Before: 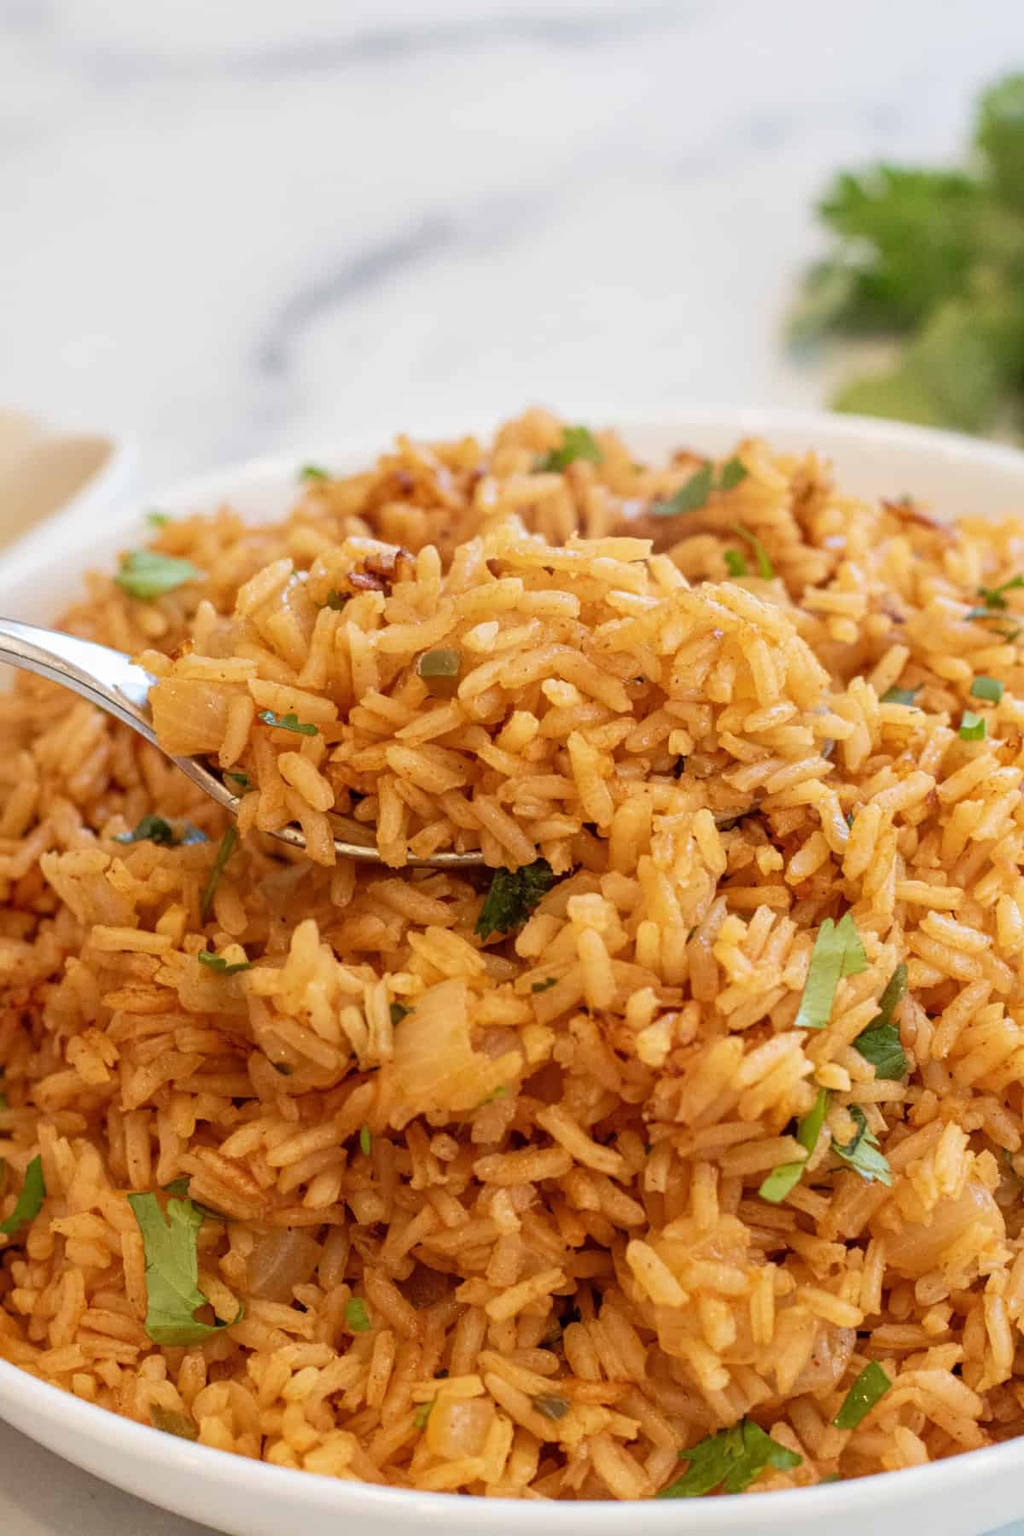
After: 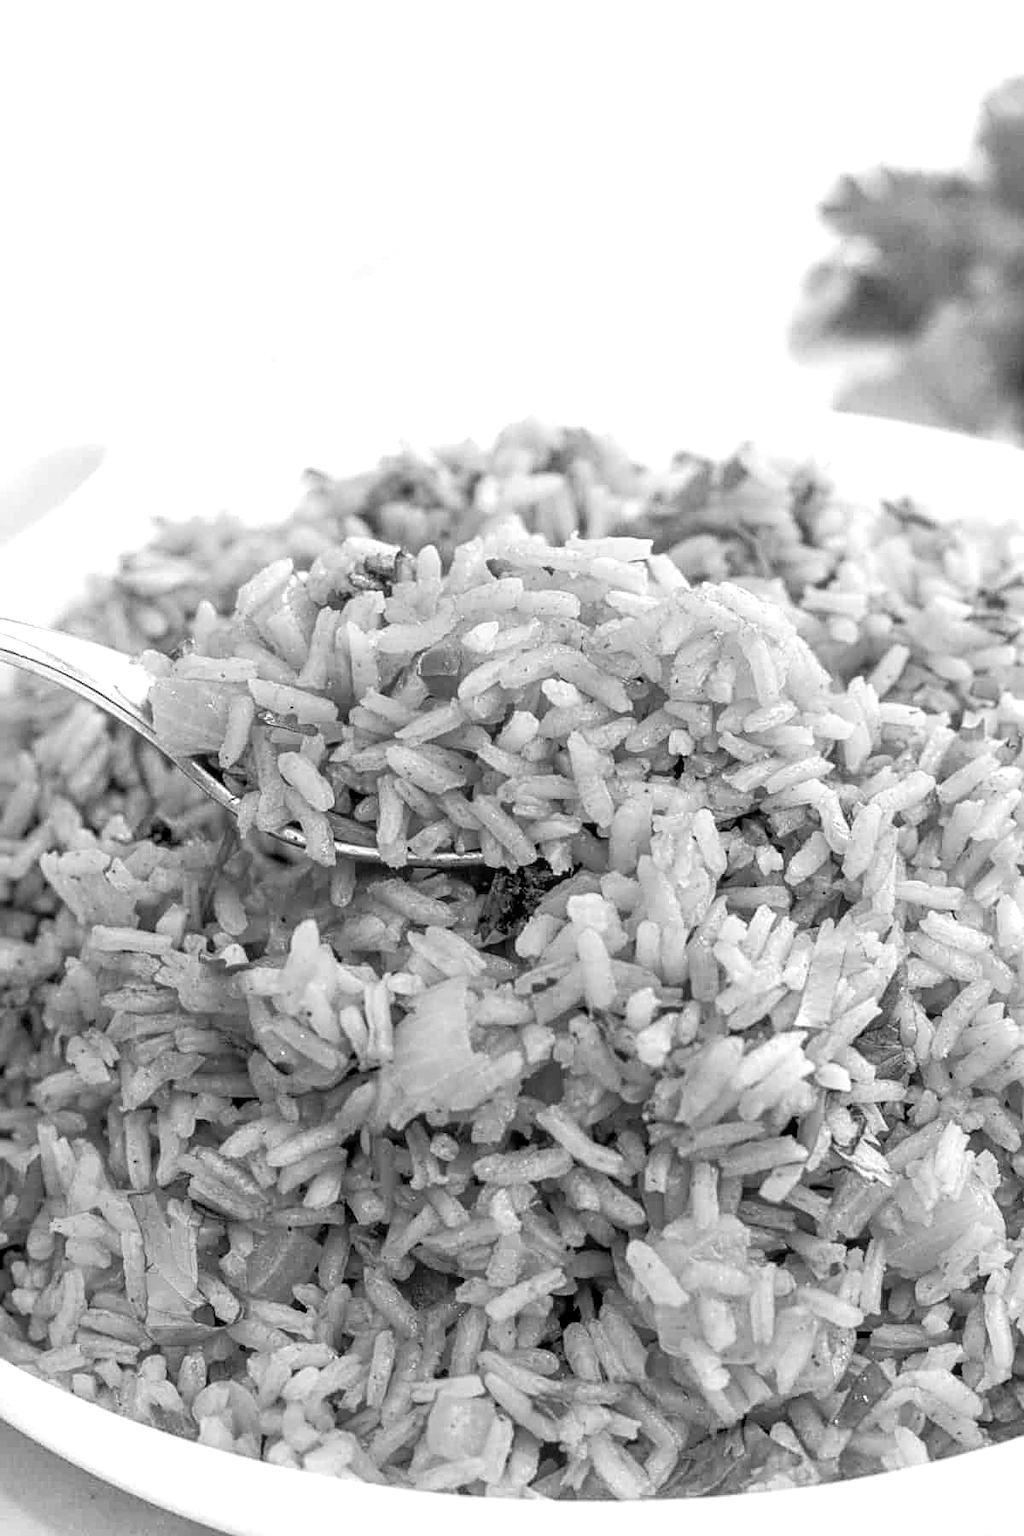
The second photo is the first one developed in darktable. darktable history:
monochrome: a -4.13, b 5.16, size 1
white balance: red 1.029, blue 0.92
exposure: black level correction 0.01, exposure 1 EV, compensate highlight preservation false
rgb curve: curves: ch0 [(0, 0) (0.053, 0.068) (0.122, 0.128) (1, 1)]
color balance rgb: perceptual saturation grading › global saturation 34.05%, global vibrance 5.56%
sharpen: on, module defaults
contrast brightness saturation: contrast 0.11, saturation -0.17
local contrast: on, module defaults
